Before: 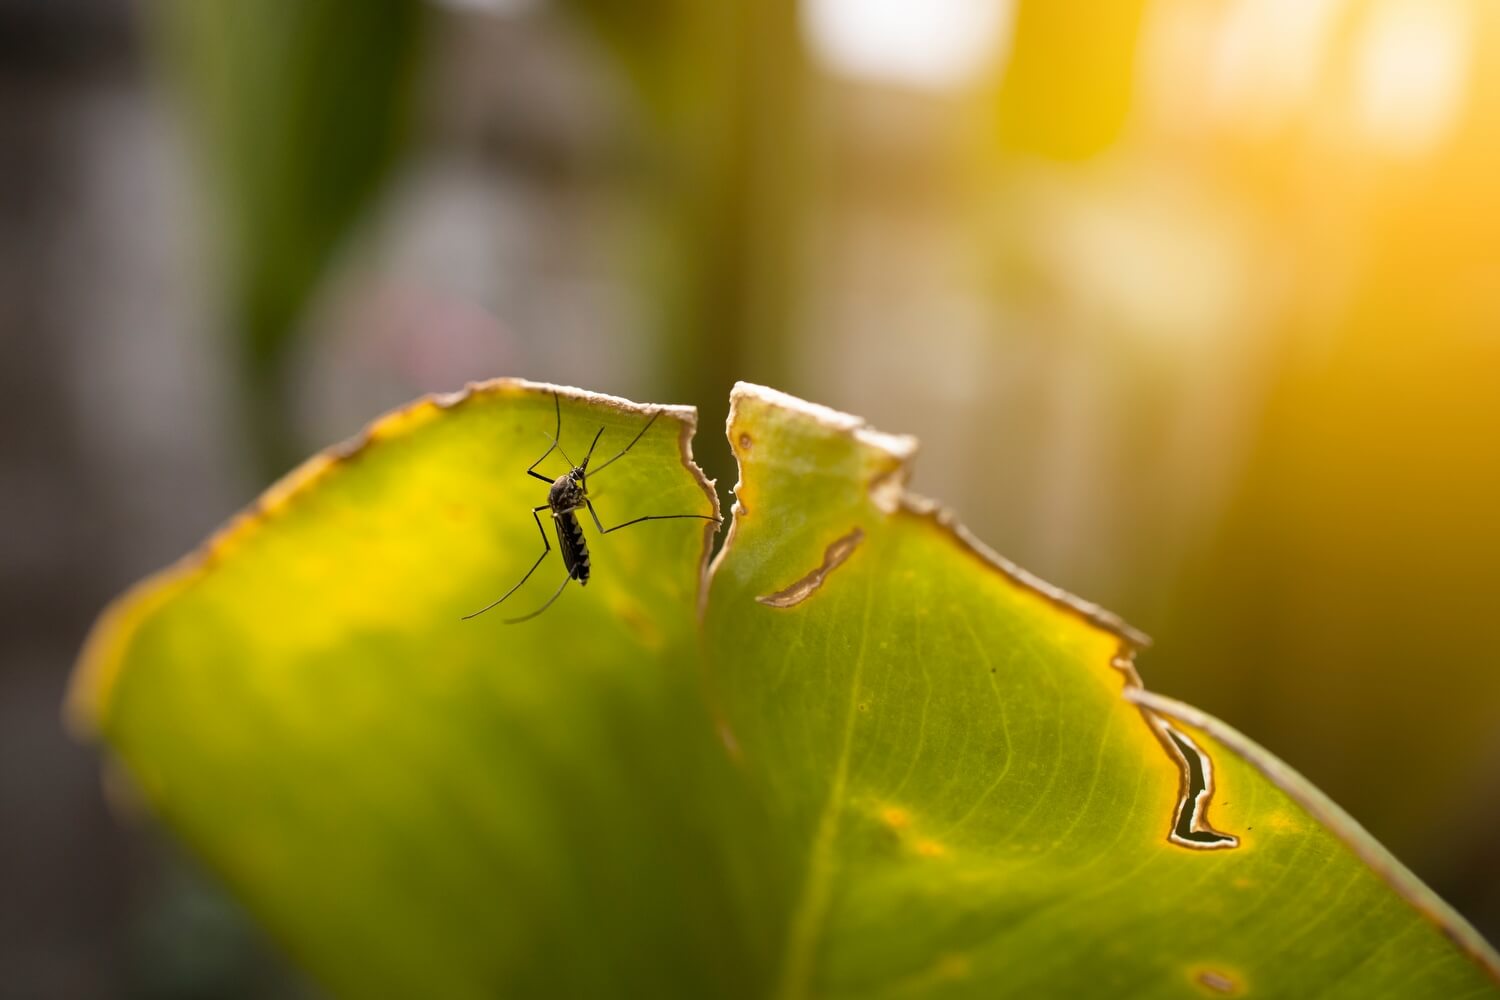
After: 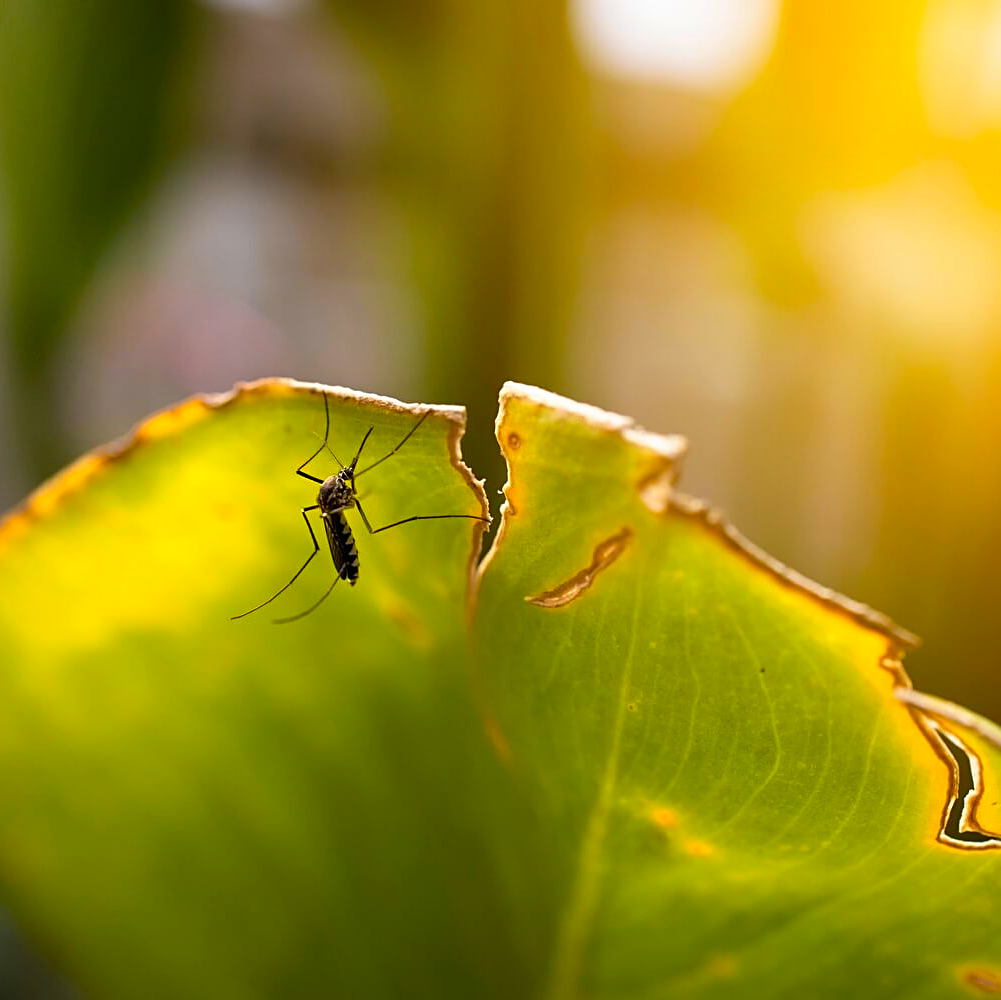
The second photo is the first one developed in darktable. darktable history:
sharpen: on, module defaults
color zones: curves: ch0 [(0.224, 0.526) (0.75, 0.5)]; ch1 [(0.055, 0.526) (0.224, 0.761) (0.377, 0.526) (0.75, 0.5)]
crop: left 15.426%, right 17.806%
